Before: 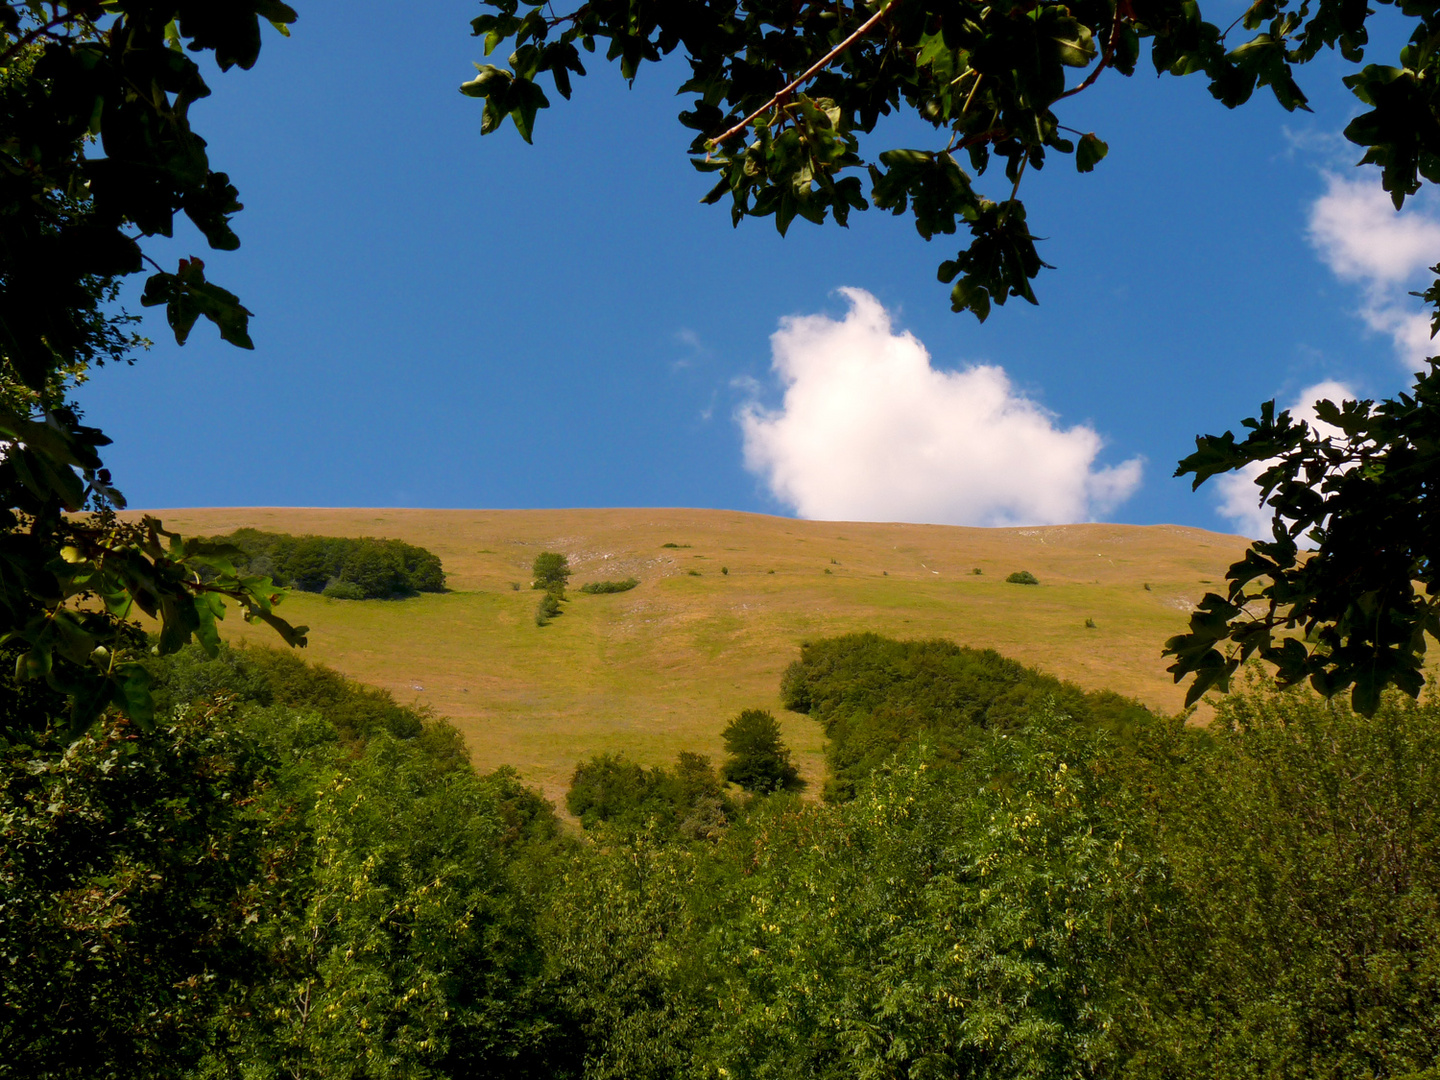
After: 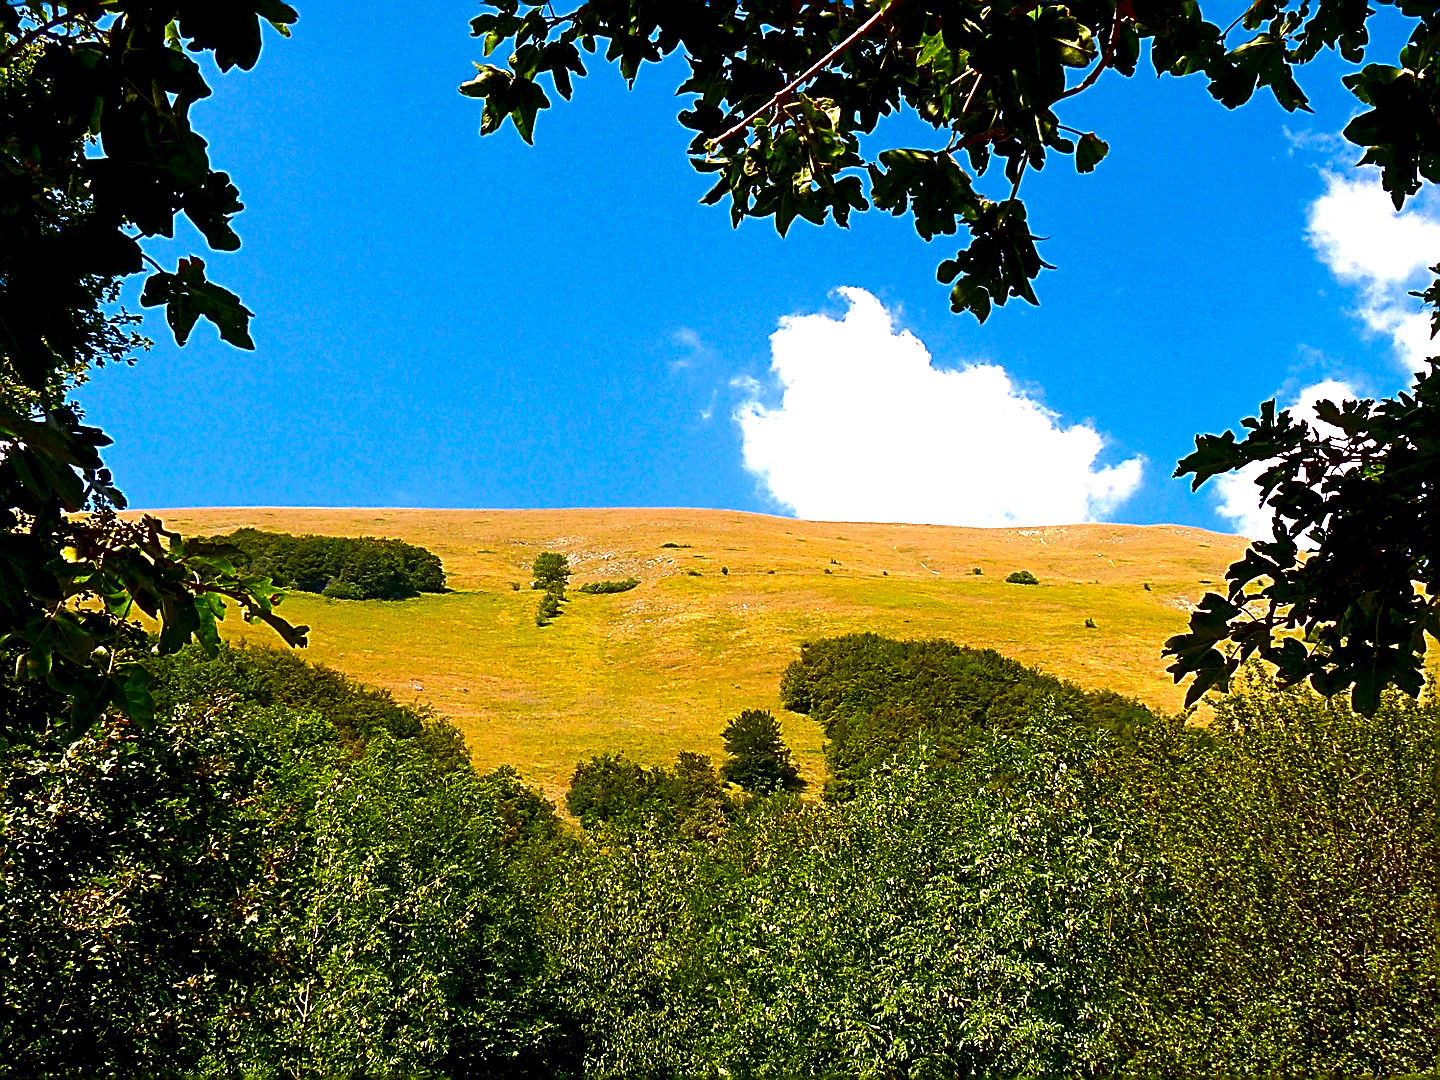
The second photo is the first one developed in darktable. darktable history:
sharpen: amount 1.856
tone equalizer: on, module defaults
contrast brightness saturation: brightness -0.253, saturation 0.198
exposure: black level correction 0, exposure 1.291 EV, compensate highlight preservation false
